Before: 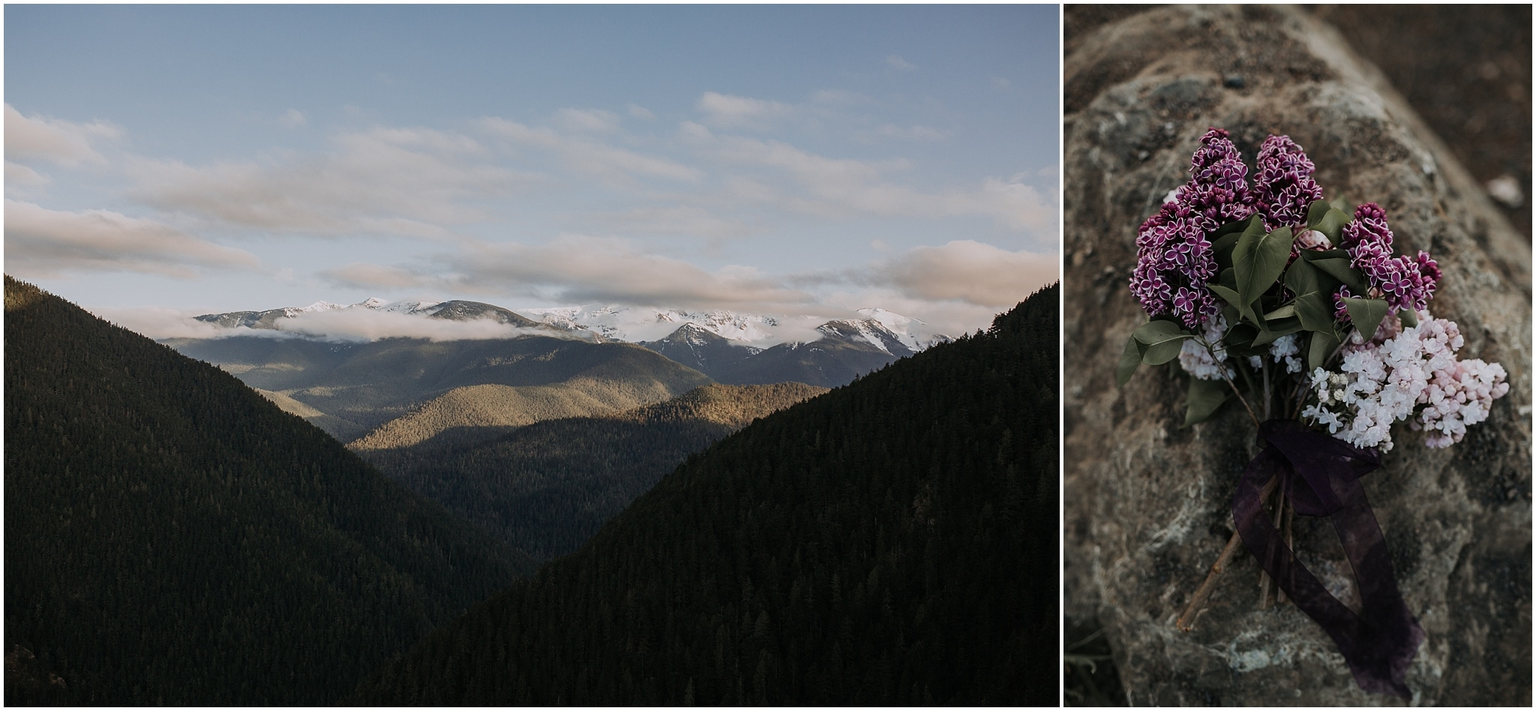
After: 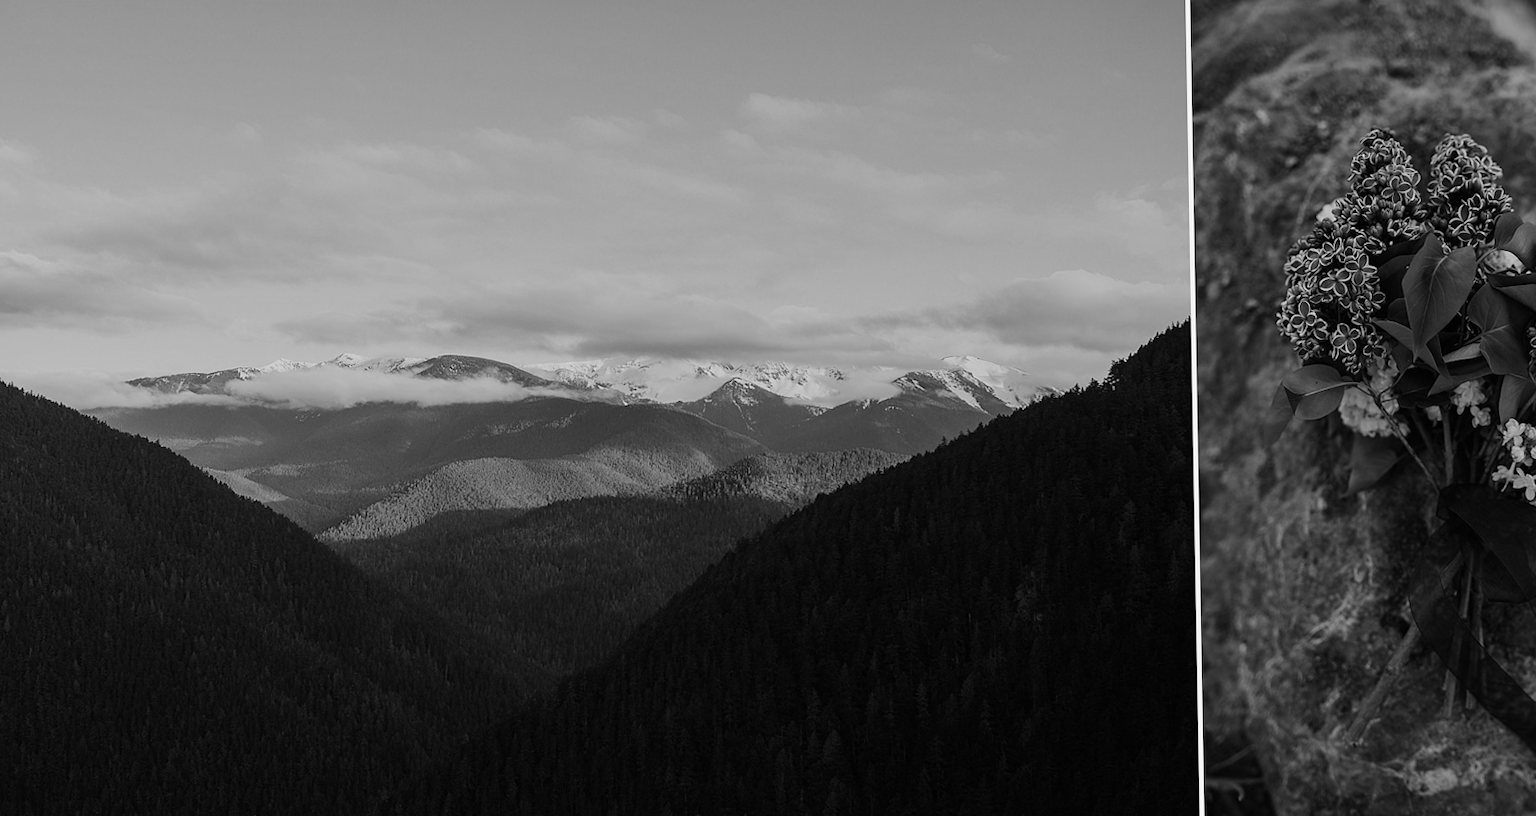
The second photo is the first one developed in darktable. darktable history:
crop and rotate: angle 1°, left 4.281%, top 0.642%, right 11.383%, bottom 2.486%
color calibration: output gray [0.246, 0.254, 0.501, 0], gray › normalize channels true, illuminant same as pipeline (D50), adaptation XYZ, x 0.346, y 0.359, gamut compression 0
color zones: curves: ch0 [(0, 0.5) (0.125, 0.4) (0.25, 0.5) (0.375, 0.4) (0.5, 0.4) (0.625, 0.6) (0.75, 0.6) (0.875, 0.5)]; ch1 [(0, 0.4) (0.125, 0.5) (0.25, 0.4) (0.375, 0.4) (0.5, 0.4) (0.625, 0.4) (0.75, 0.5) (0.875, 0.4)]; ch2 [(0, 0.6) (0.125, 0.5) (0.25, 0.5) (0.375, 0.6) (0.5, 0.6) (0.625, 0.5) (0.75, 0.5) (0.875, 0.5)]
